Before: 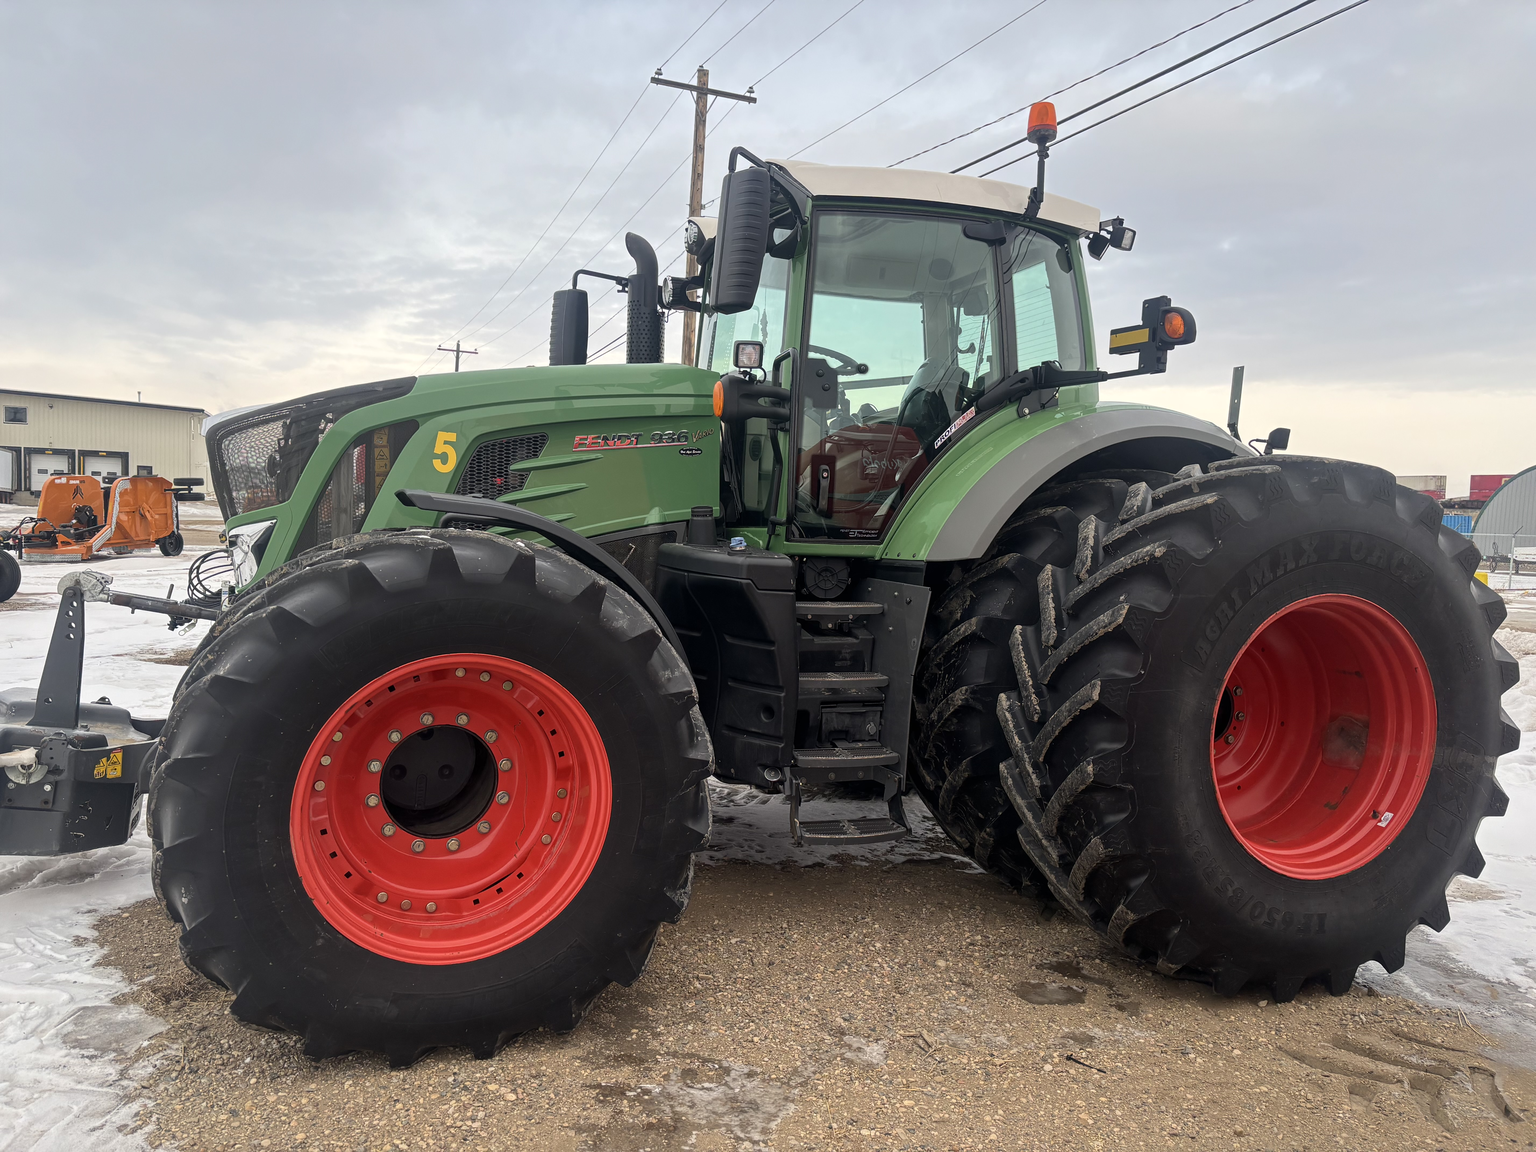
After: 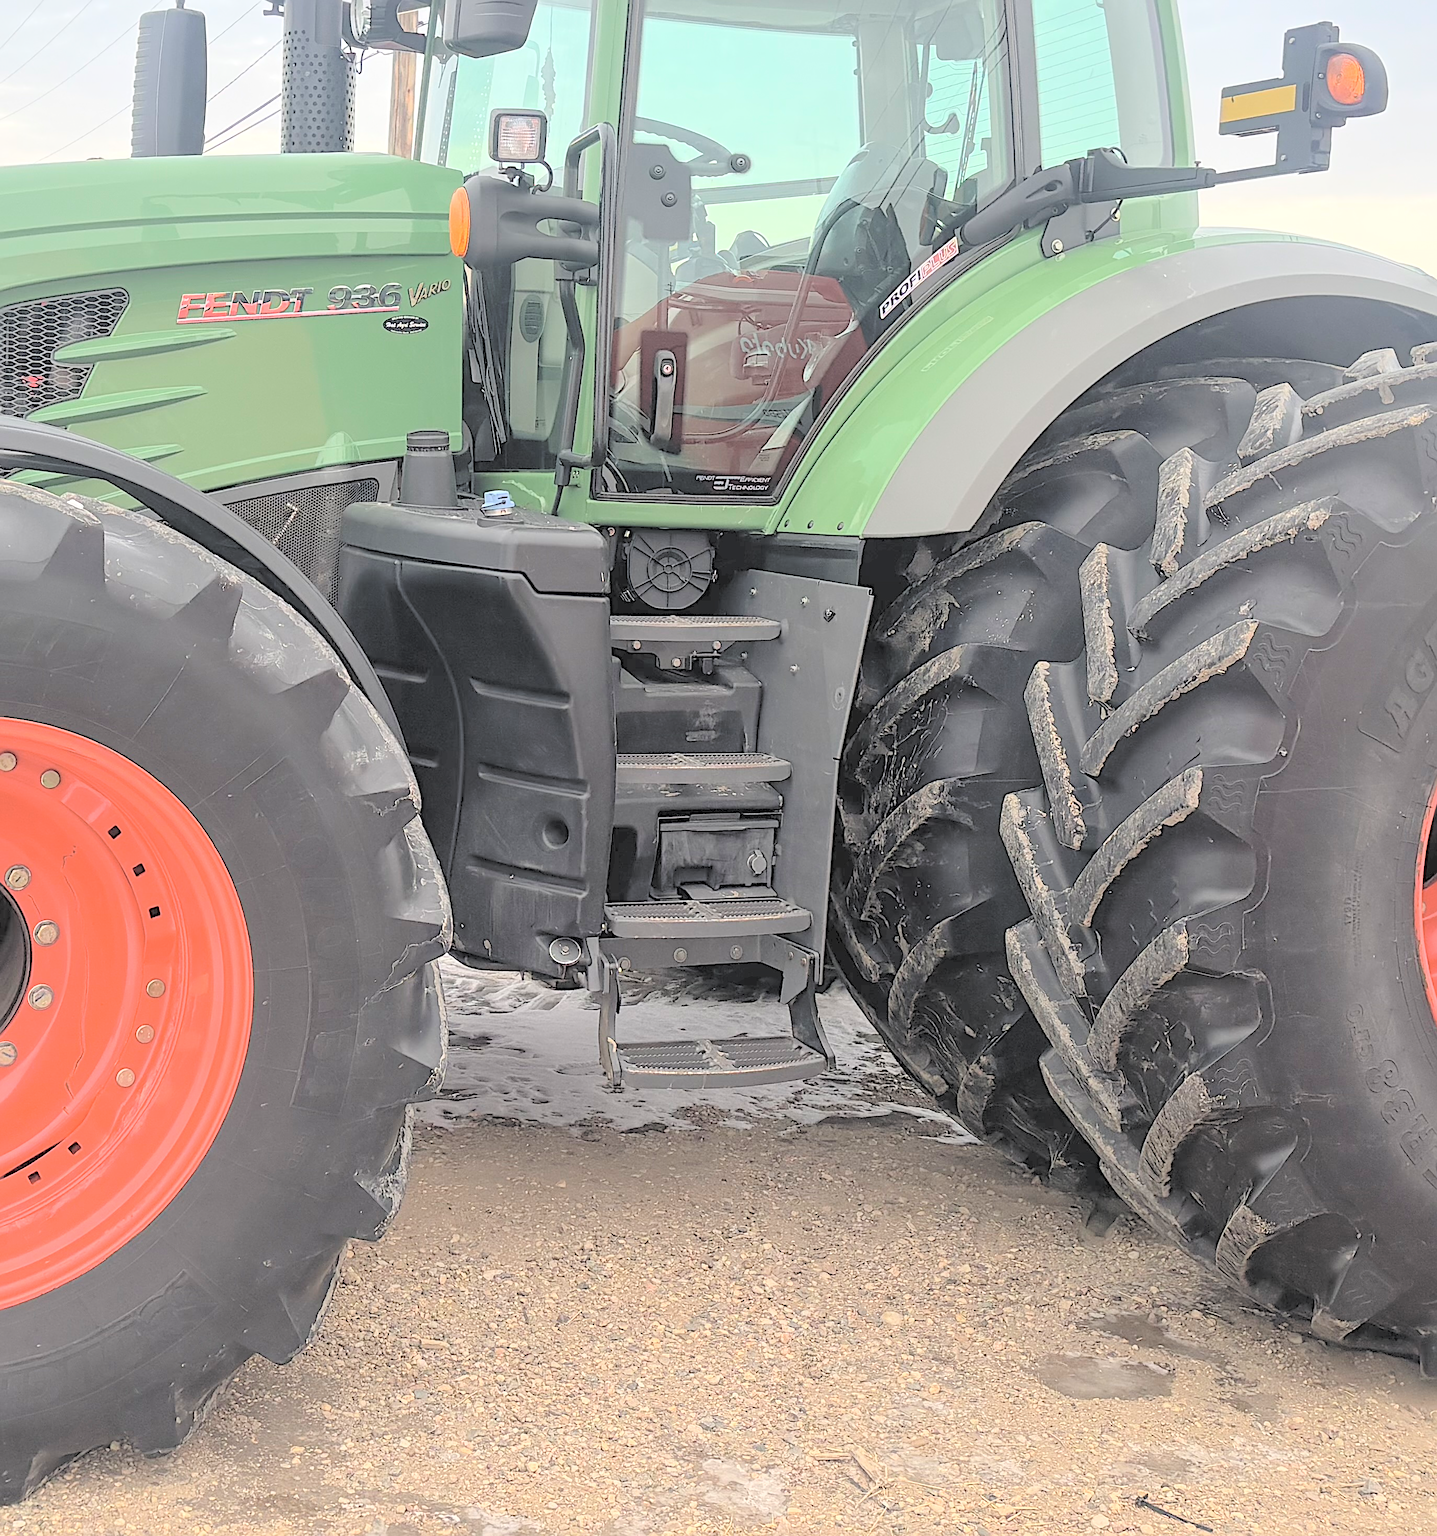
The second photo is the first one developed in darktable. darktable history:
crop: left 31.378%, top 24.742%, right 20.426%, bottom 6.625%
contrast brightness saturation: brightness 0.992
sharpen: radius 2.531, amount 0.624
